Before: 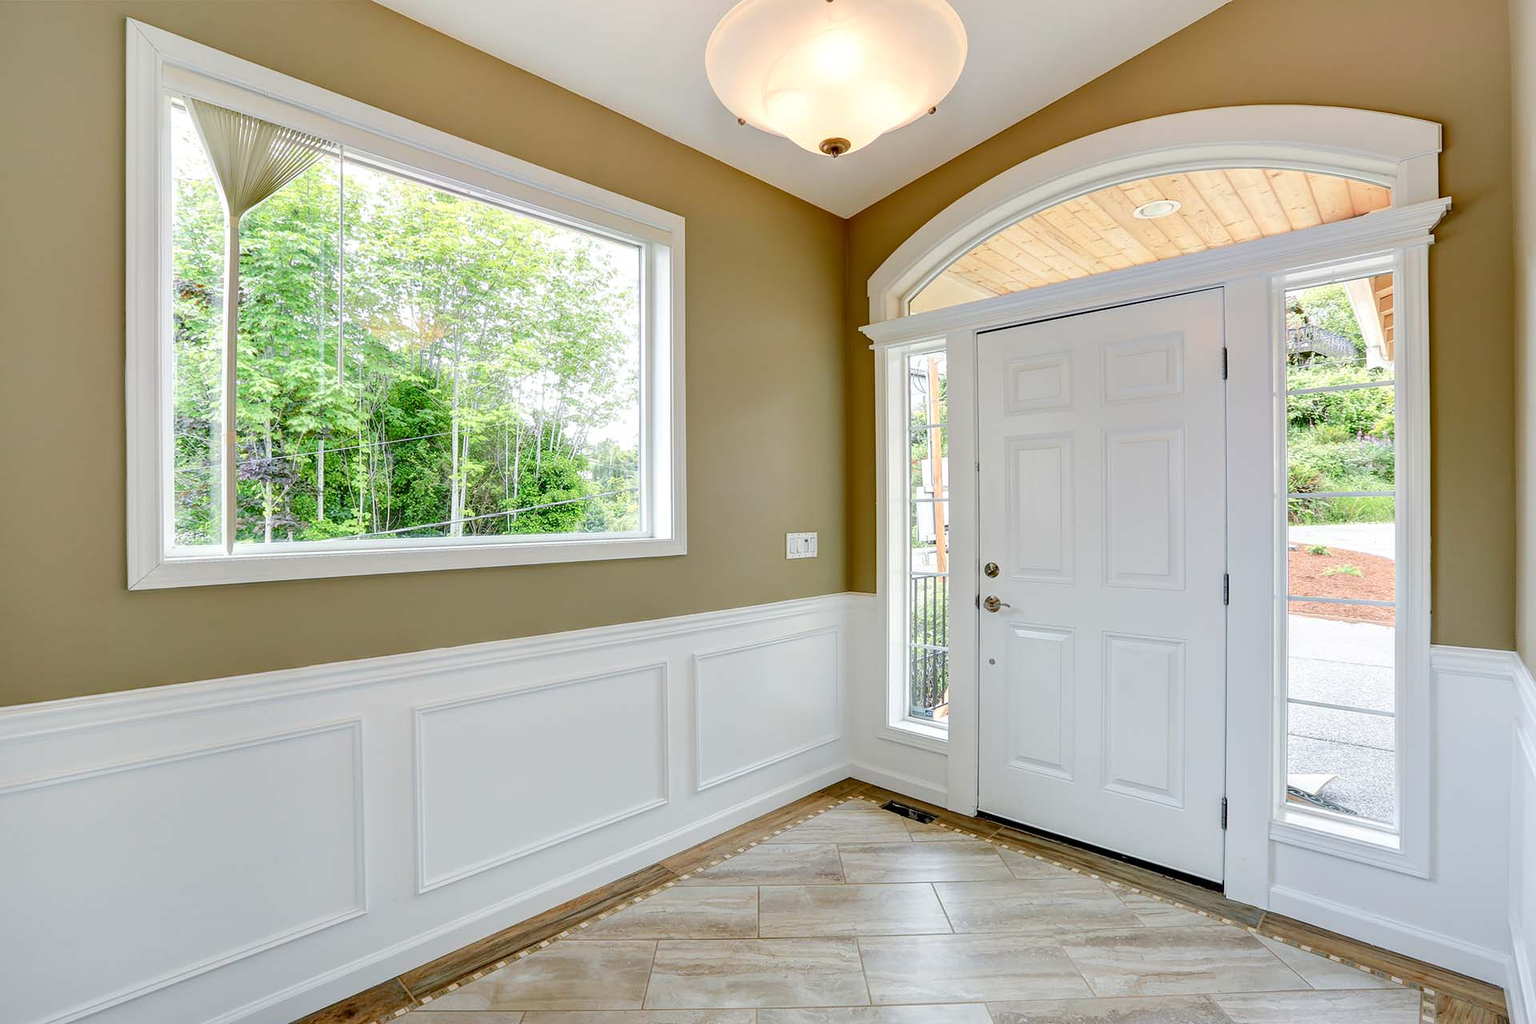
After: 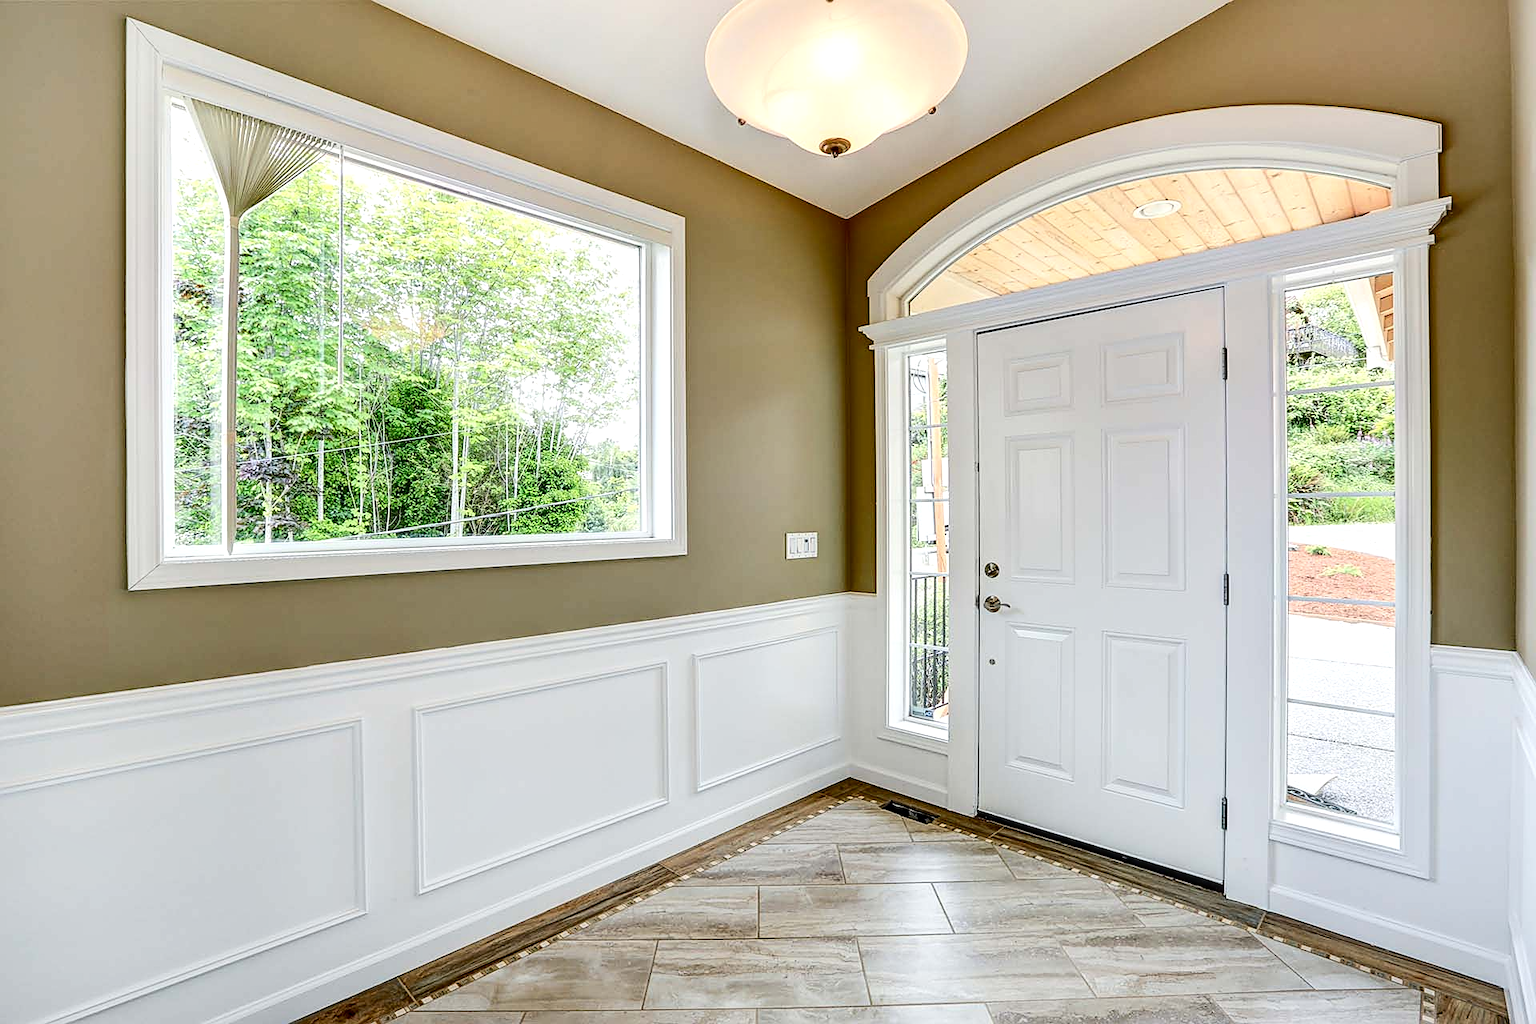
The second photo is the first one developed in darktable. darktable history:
contrast brightness saturation: contrast 0.22
local contrast: on, module defaults
sharpen: on, module defaults
